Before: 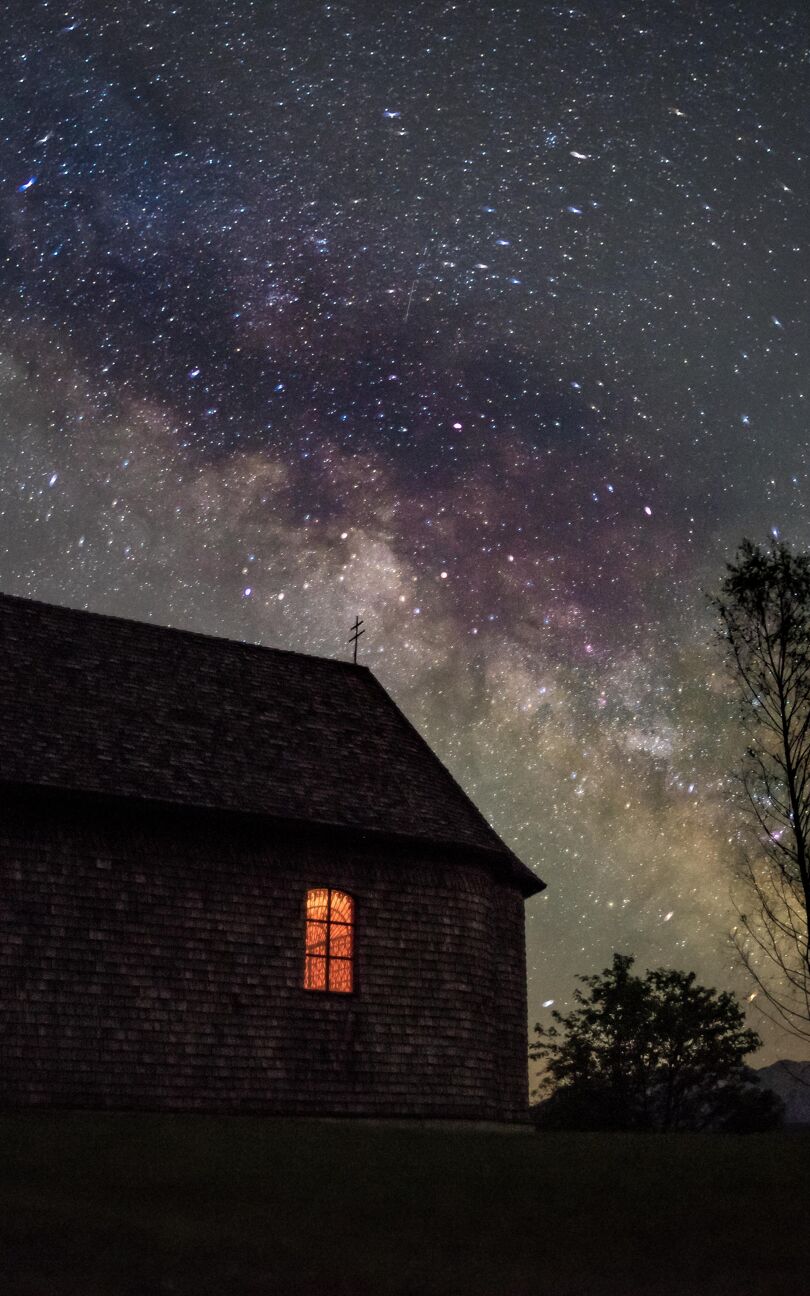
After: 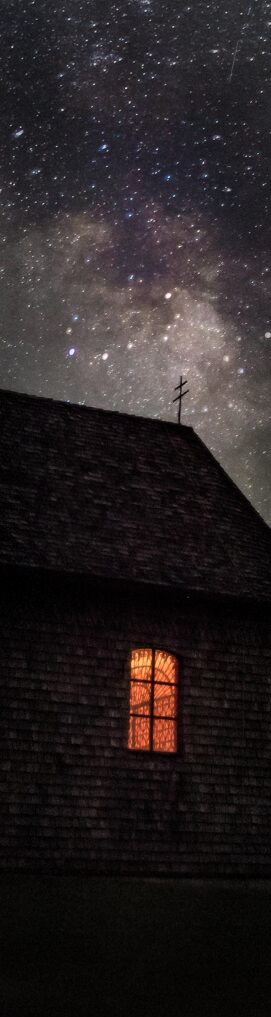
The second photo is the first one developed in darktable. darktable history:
crop and rotate: left 21.77%, top 18.528%, right 44.676%, bottom 2.997%
vignetting: fall-off start 48.41%, automatic ratio true, width/height ratio 1.29, unbound false
